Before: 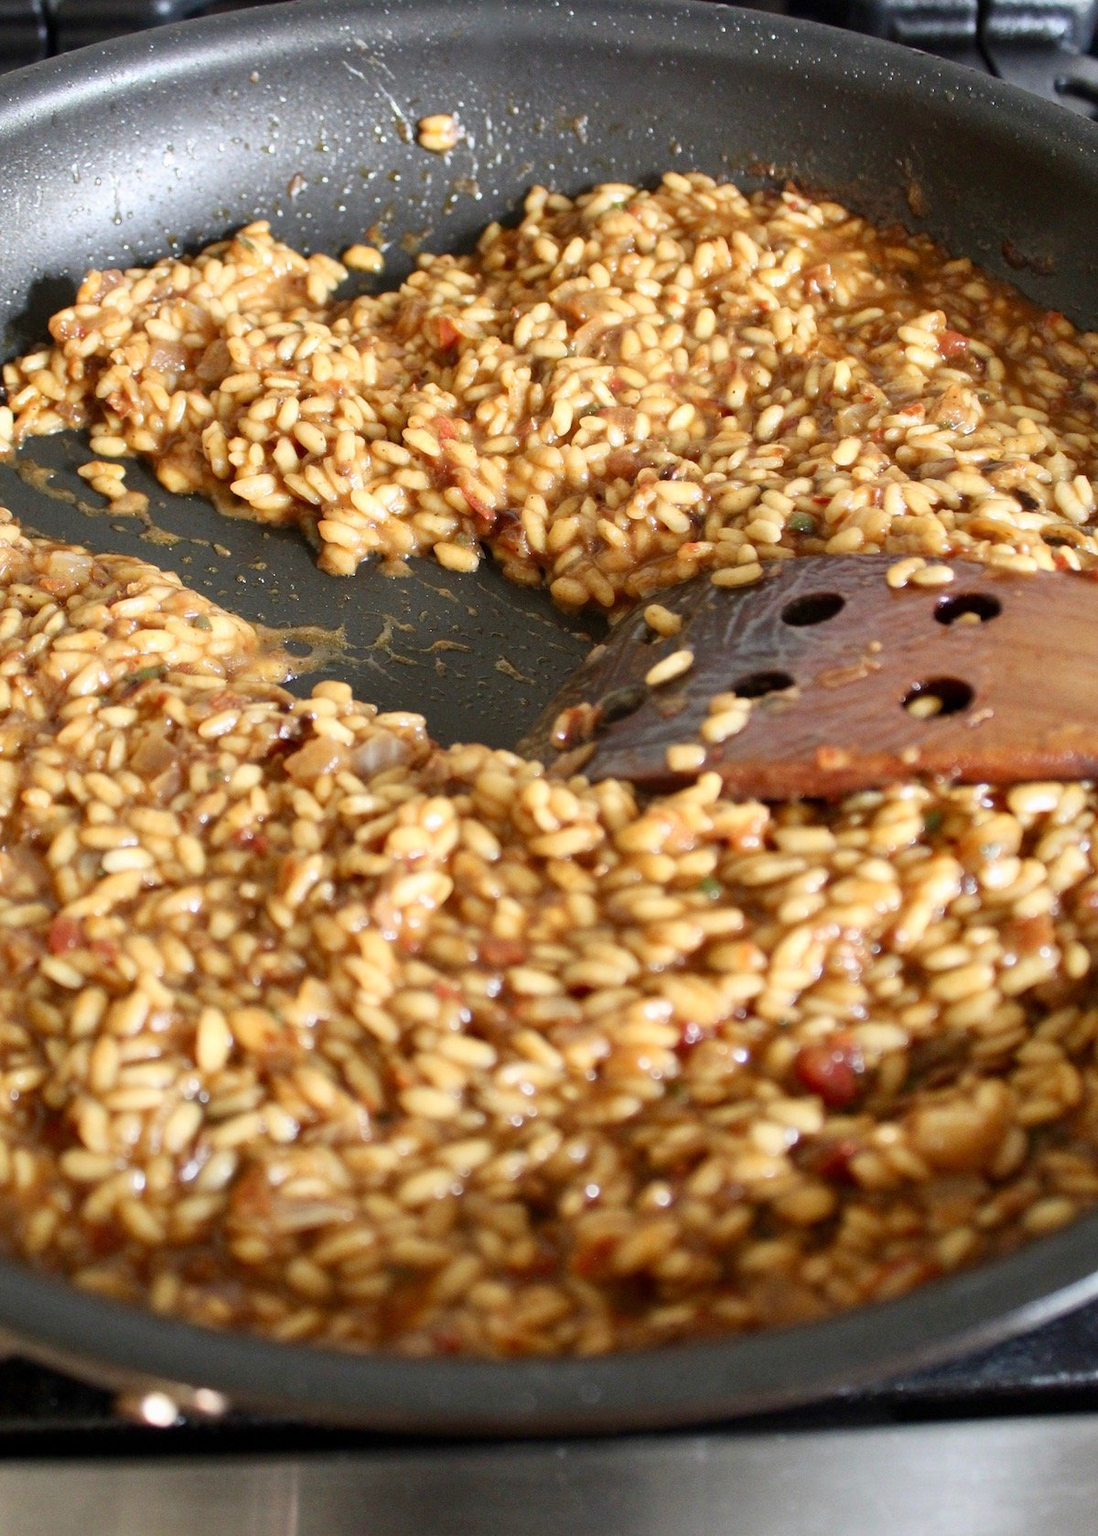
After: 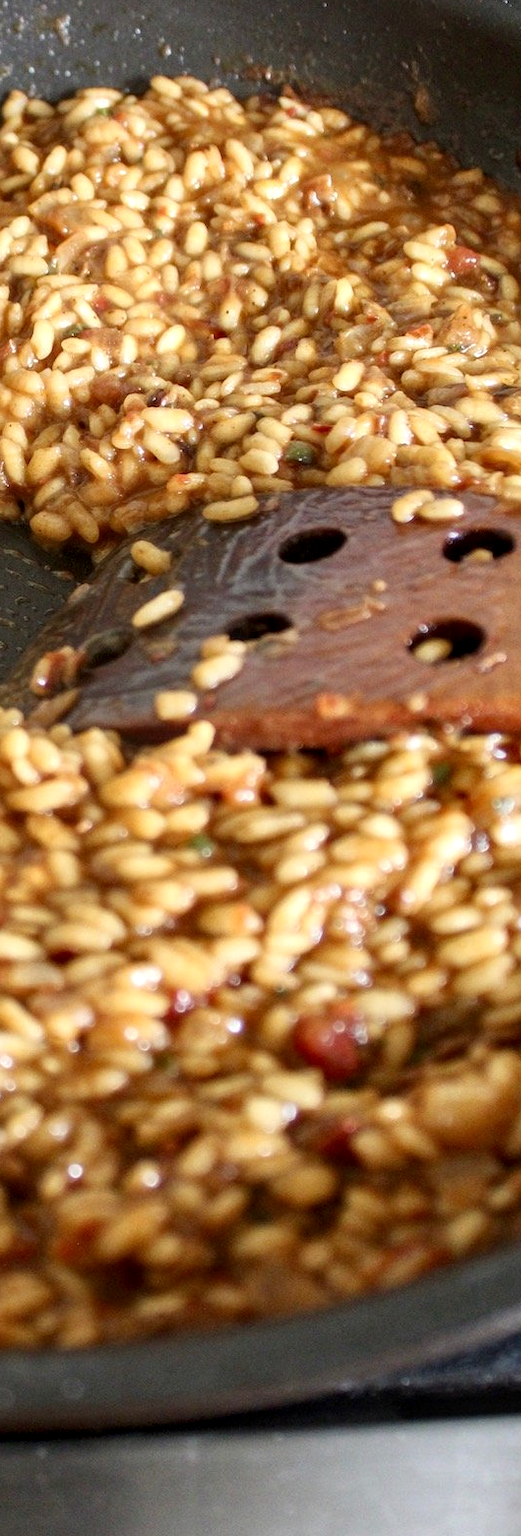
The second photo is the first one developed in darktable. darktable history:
local contrast: on, module defaults
crop: left 47.628%, top 6.643%, right 7.874%
rotate and perspective: crop left 0, crop top 0
